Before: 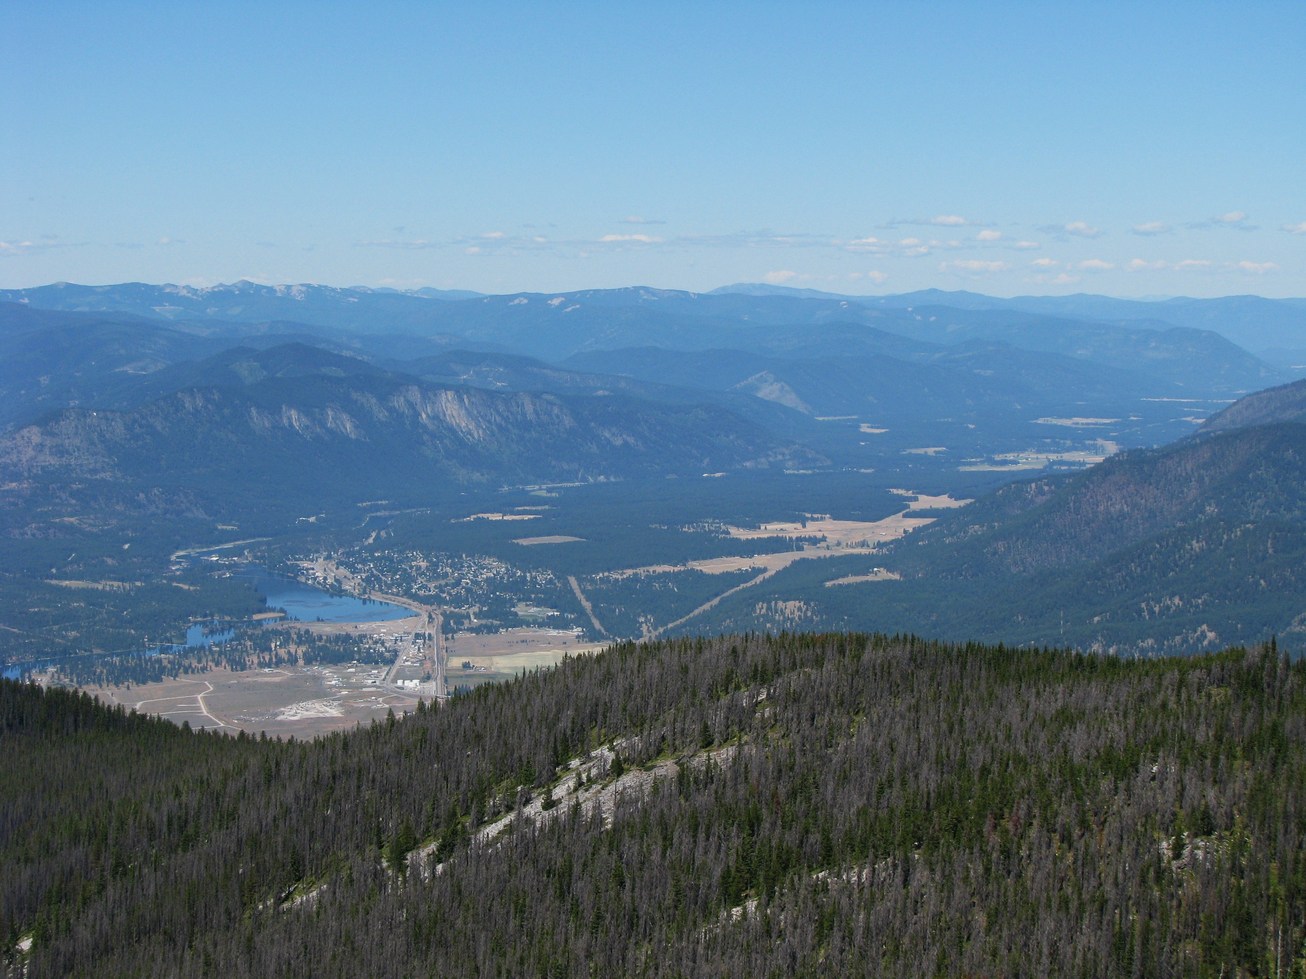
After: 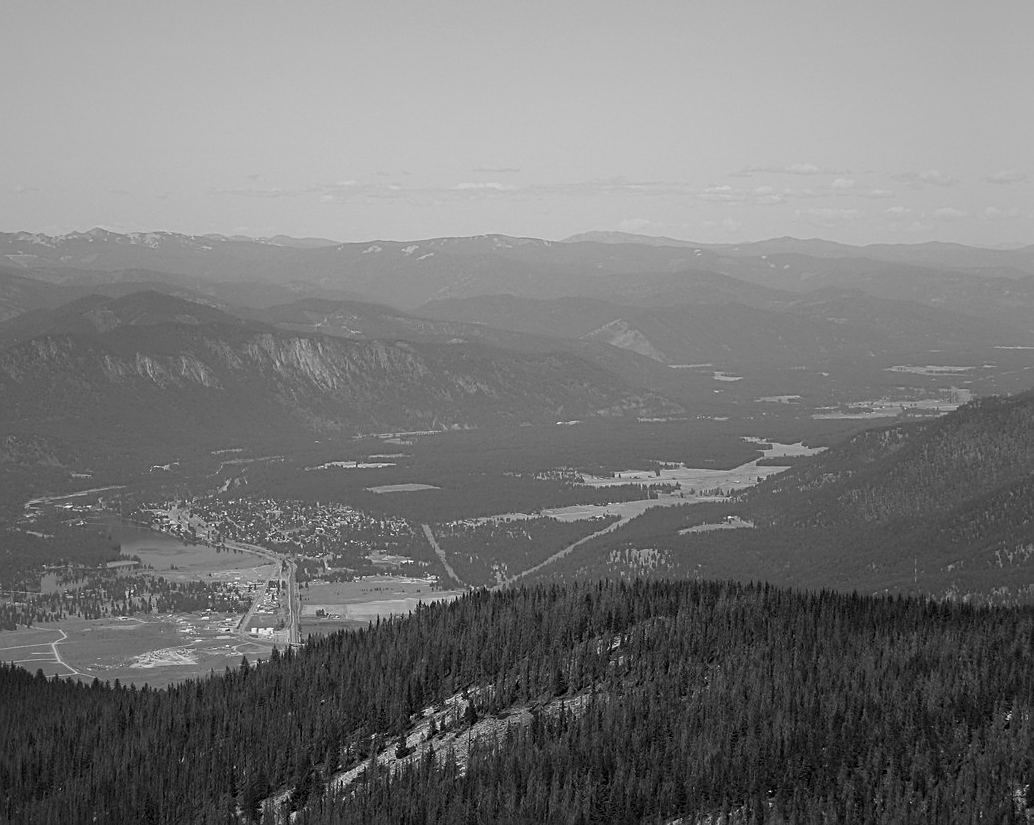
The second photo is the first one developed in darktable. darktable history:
sharpen: on, module defaults
crop: left 11.225%, top 5.381%, right 9.565%, bottom 10.314%
color zones: curves: ch0 [(0.002, 0.593) (0.143, 0.417) (0.285, 0.541) (0.455, 0.289) (0.608, 0.327) (0.727, 0.283) (0.869, 0.571) (1, 0.603)]; ch1 [(0, 0) (0.143, 0) (0.286, 0) (0.429, 0) (0.571, 0) (0.714, 0) (0.857, 0)]
shadows and highlights: shadows -24.28, highlights 49.77, soften with gaussian
exposure: exposure -0.04 EV, compensate highlight preservation false
white balance: red 1.029, blue 0.92
color calibration: output gray [0.22, 0.42, 0.37, 0], gray › normalize channels true, illuminant same as pipeline (D50), adaptation XYZ, x 0.346, y 0.359, gamut compression 0
vignetting: fall-off start 18.21%, fall-off radius 137.95%, brightness -0.207, center (-0.078, 0.066), width/height ratio 0.62, shape 0.59
